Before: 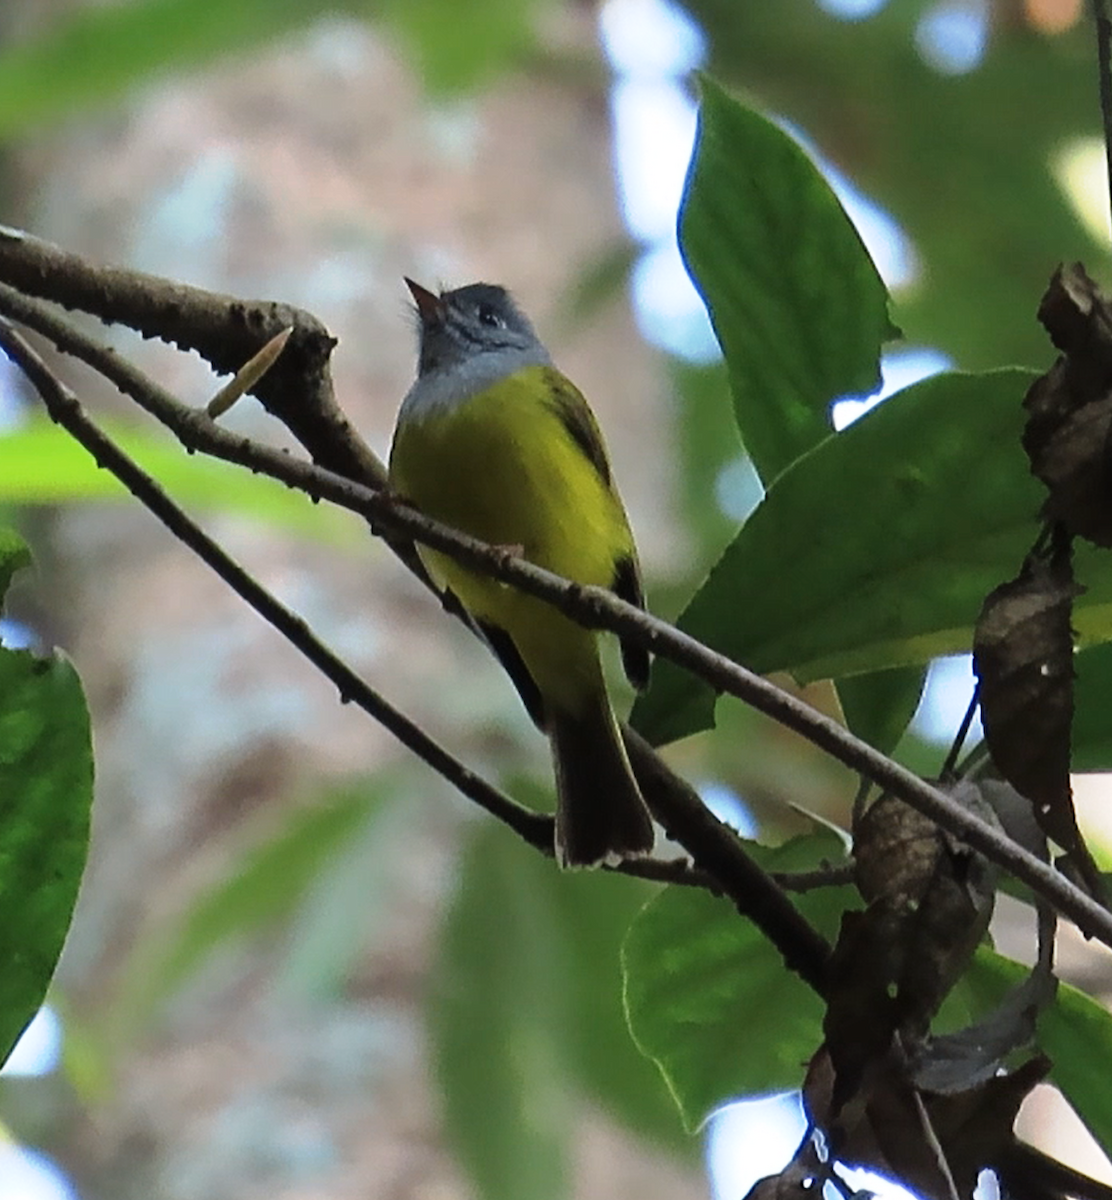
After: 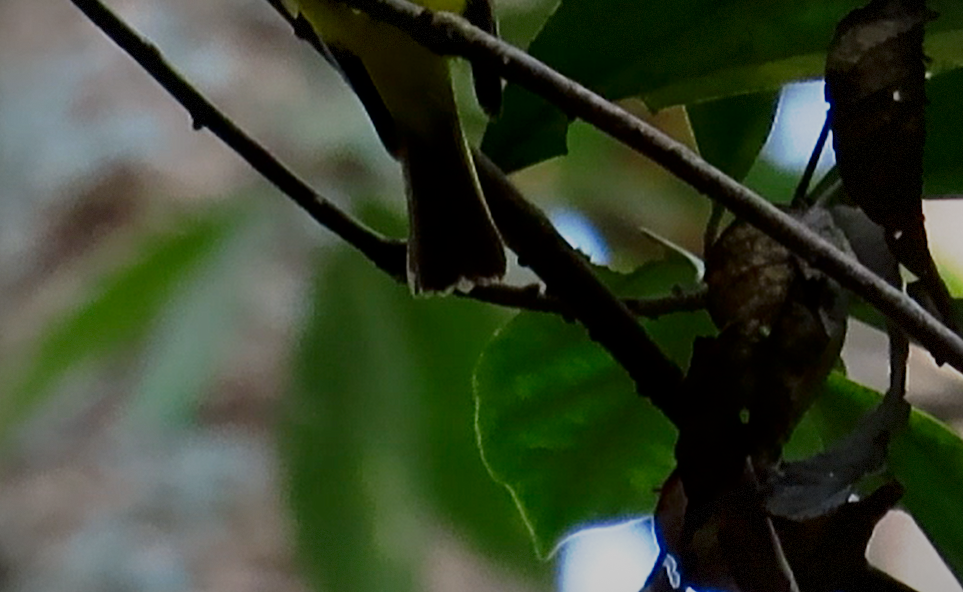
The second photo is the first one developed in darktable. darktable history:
crop and rotate: left 13.322%, top 47.866%, bottom 2.746%
filmic rgb: black relative exposure -8 EV, white relative exposure 4.01 EV, hardness 4.2, contrast 0.919
vignetting: fall-off radius 99.95%, width/height ratio 1.338, dithering 8-bit output
shadows and highlights: shadows 20.98, highlights -80.82, soften with gaussian
contrast brightness saturation: contrast 0.098, brightness -0.269, saturation 0.143
